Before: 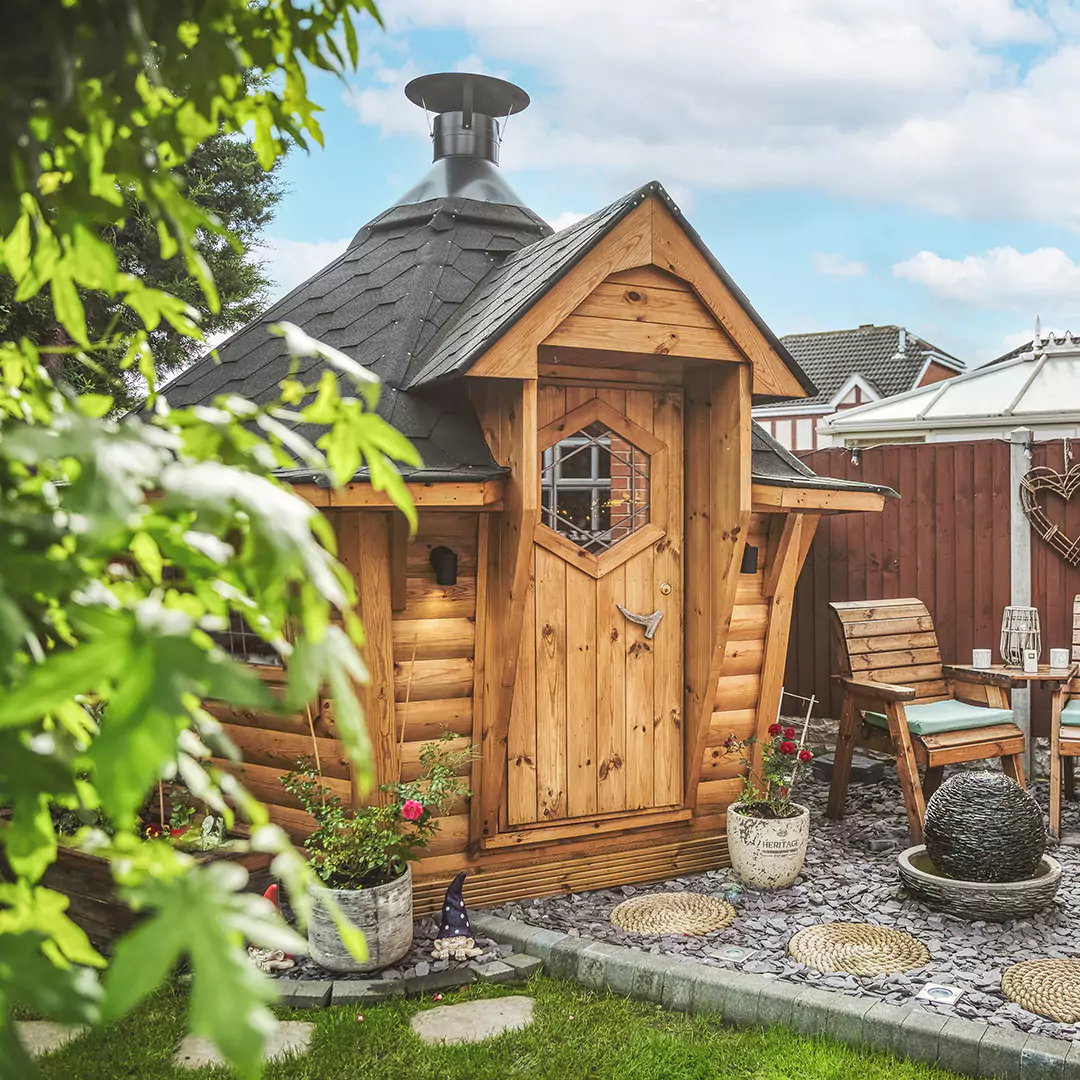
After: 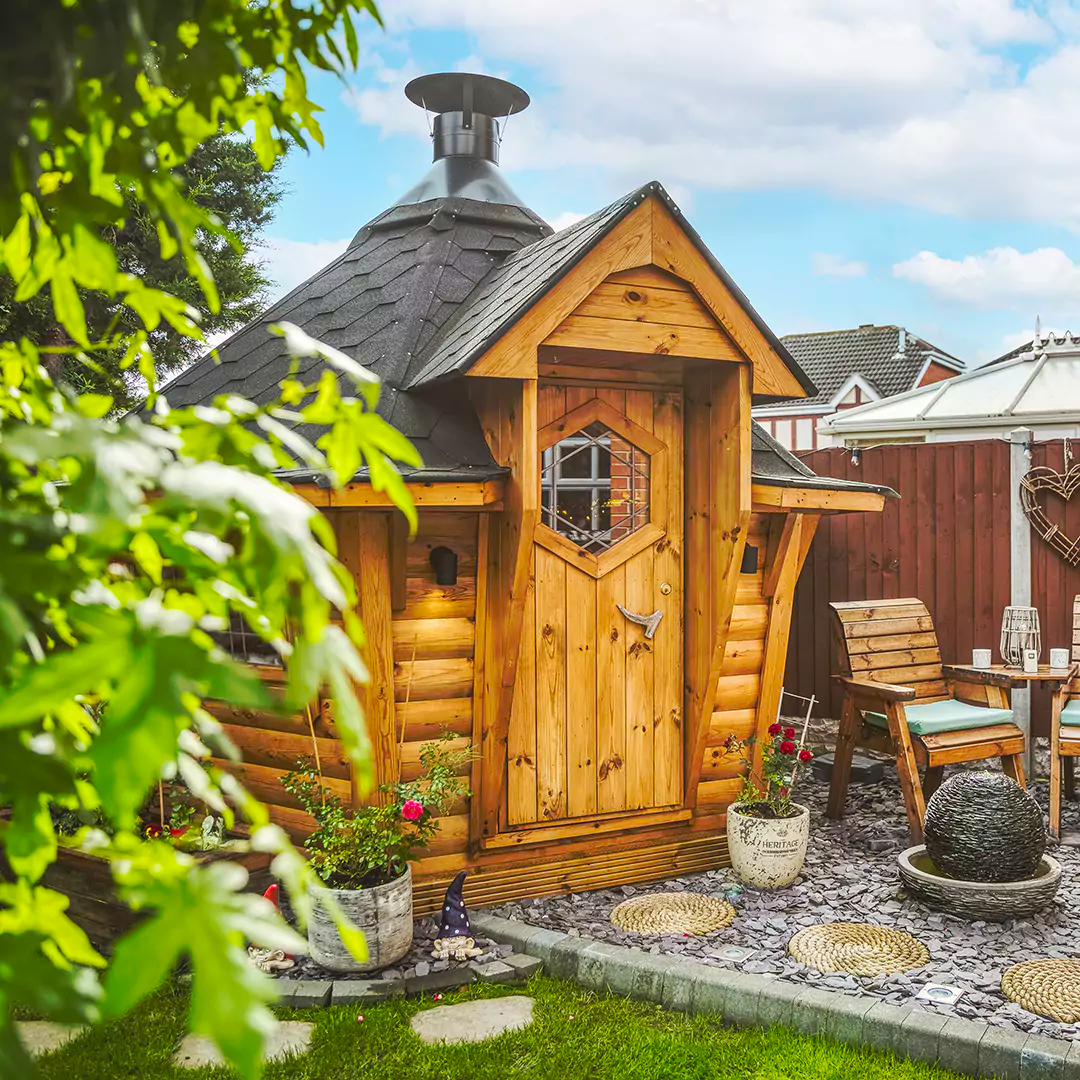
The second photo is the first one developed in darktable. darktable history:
color balance rgb: perceptual saturation grading › global saturation 25%, global vibrance 20%
tone curve: curves: ch0 [(0, 0) (0.003, 0.003) (0.011, 0.011) (0.025, 0.024) (0.044, 0.043) (0.069, 0.068) (0.1, 0.098) (0.136, 0.133) (0.177, 0.173) (0.224, 0.22) (0.277, 0.271) (0.335, 0.328) (0.399, 0.39) (0.468, 0.458) (0.543, 0.563) (0.623, 0.64) (0.709, 0.722) (0.801, 0.809) (0.898, 0.902) (1, 1)], preserve colors none
color balance: output saturation 98.5%
